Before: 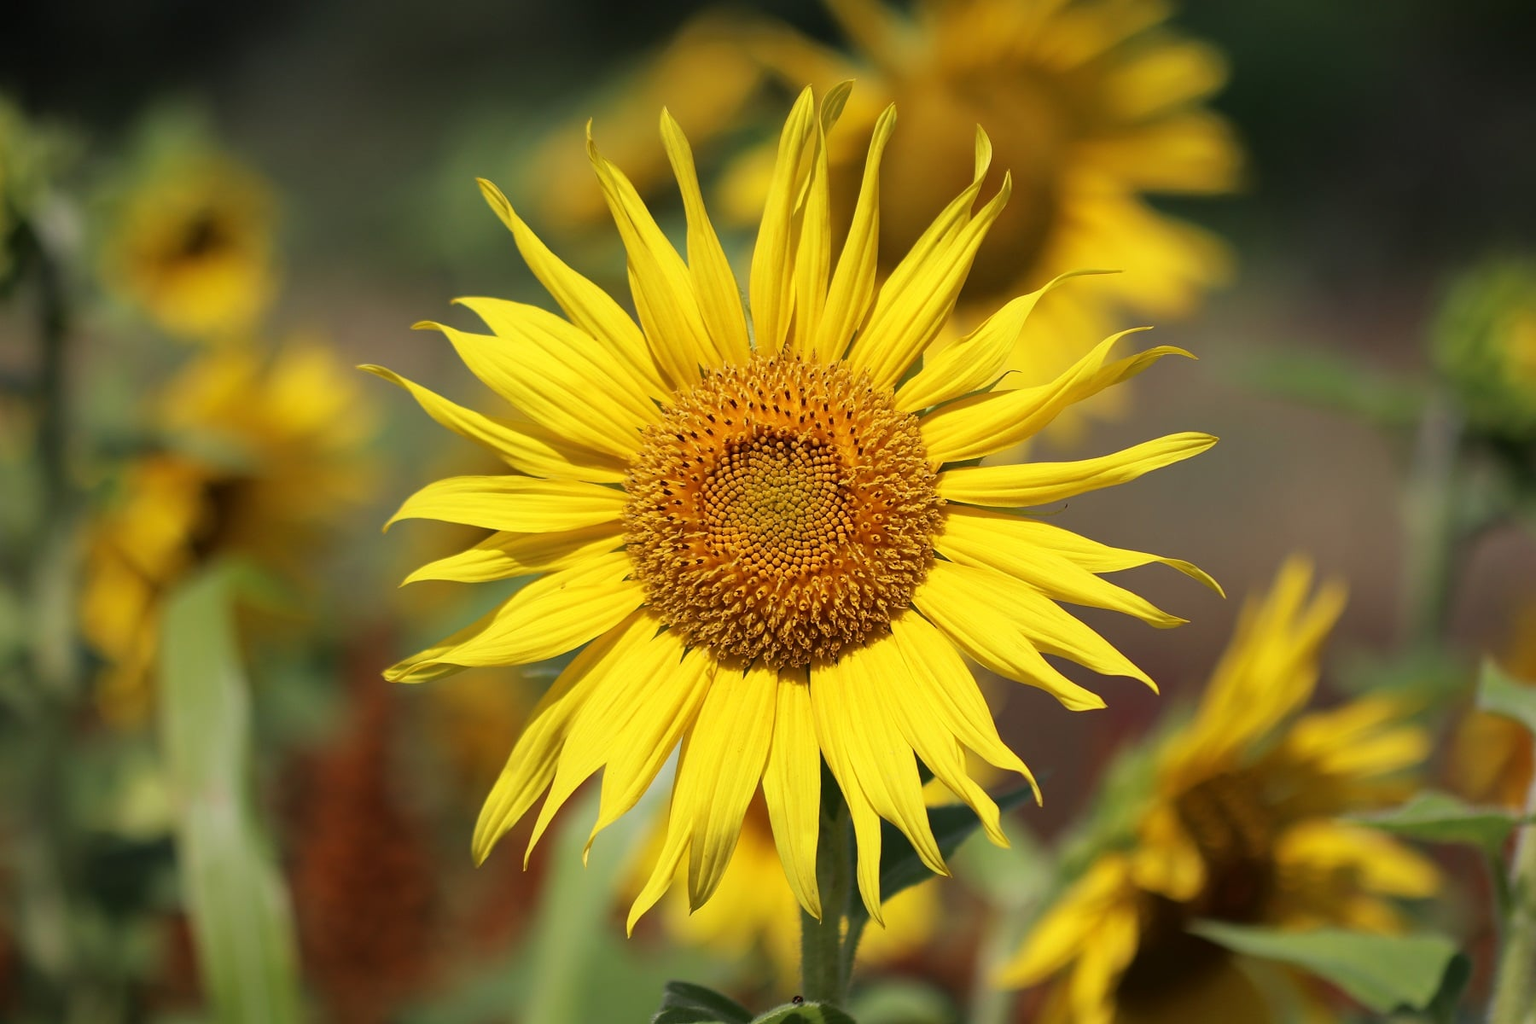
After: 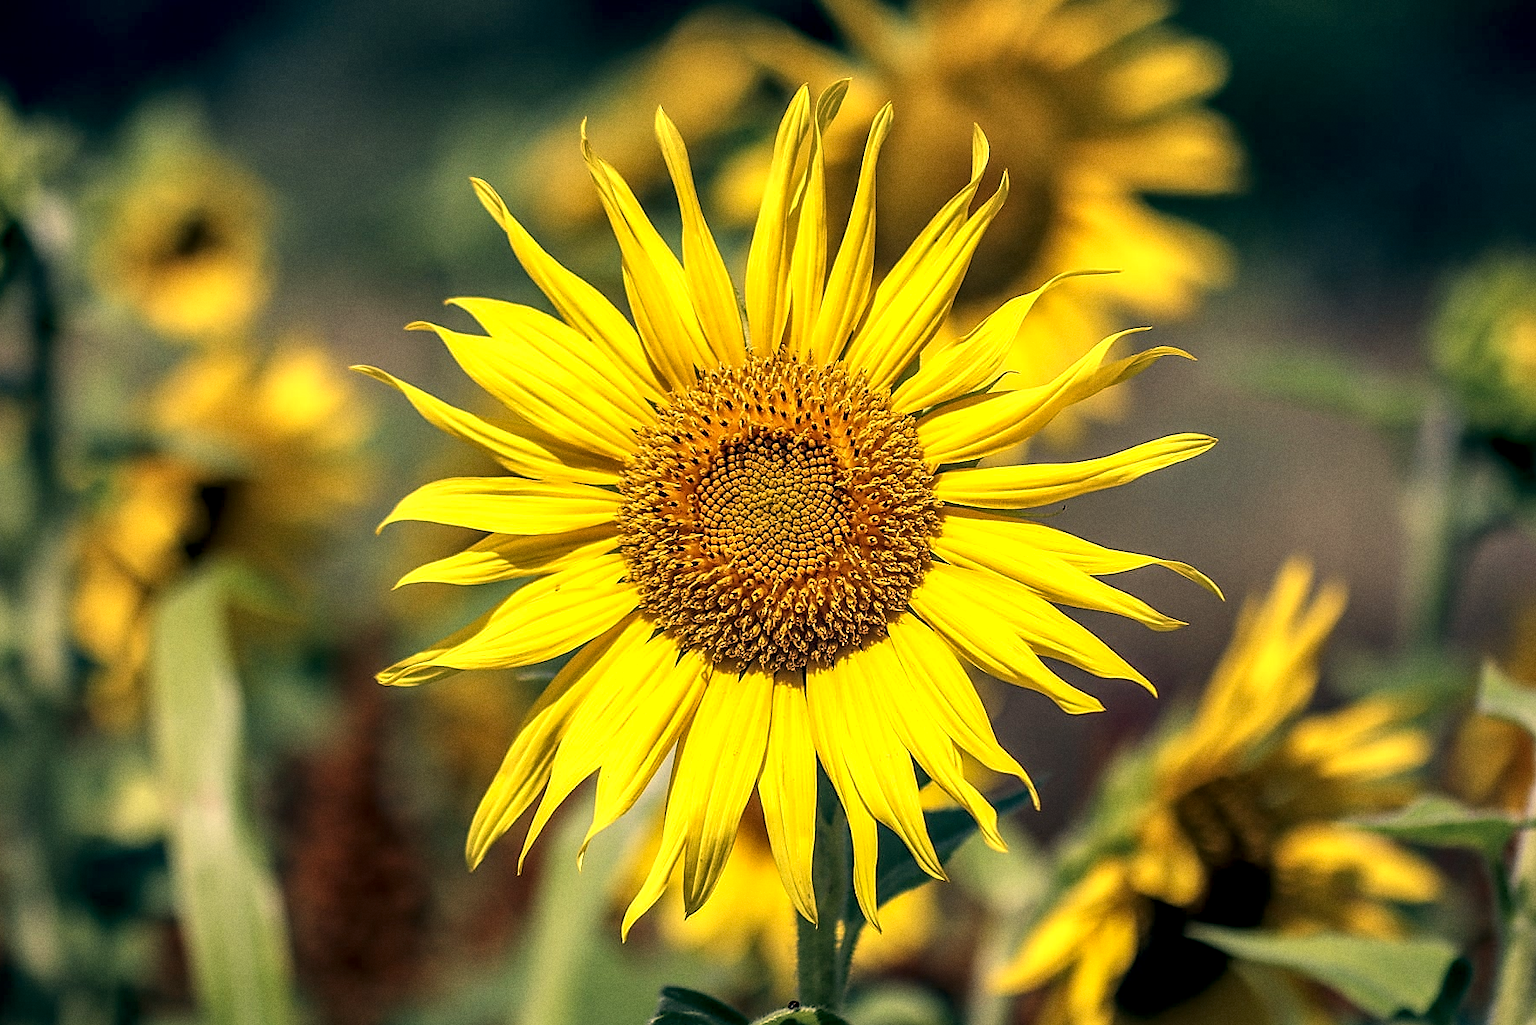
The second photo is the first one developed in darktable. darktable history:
color correction: highlights a* 10.32, highlights b* 14.66, shadows a* -9.59, shadows b* -15.02
grain: on, module defaults
crop and rotate: left 0.614%, top 0.179%, bottom 0.309%
white balance: emerald 1
sharpen: radius 1.4, amount 1.25, threshold 0.7
local contrast: highlights 19%, detail 186%
